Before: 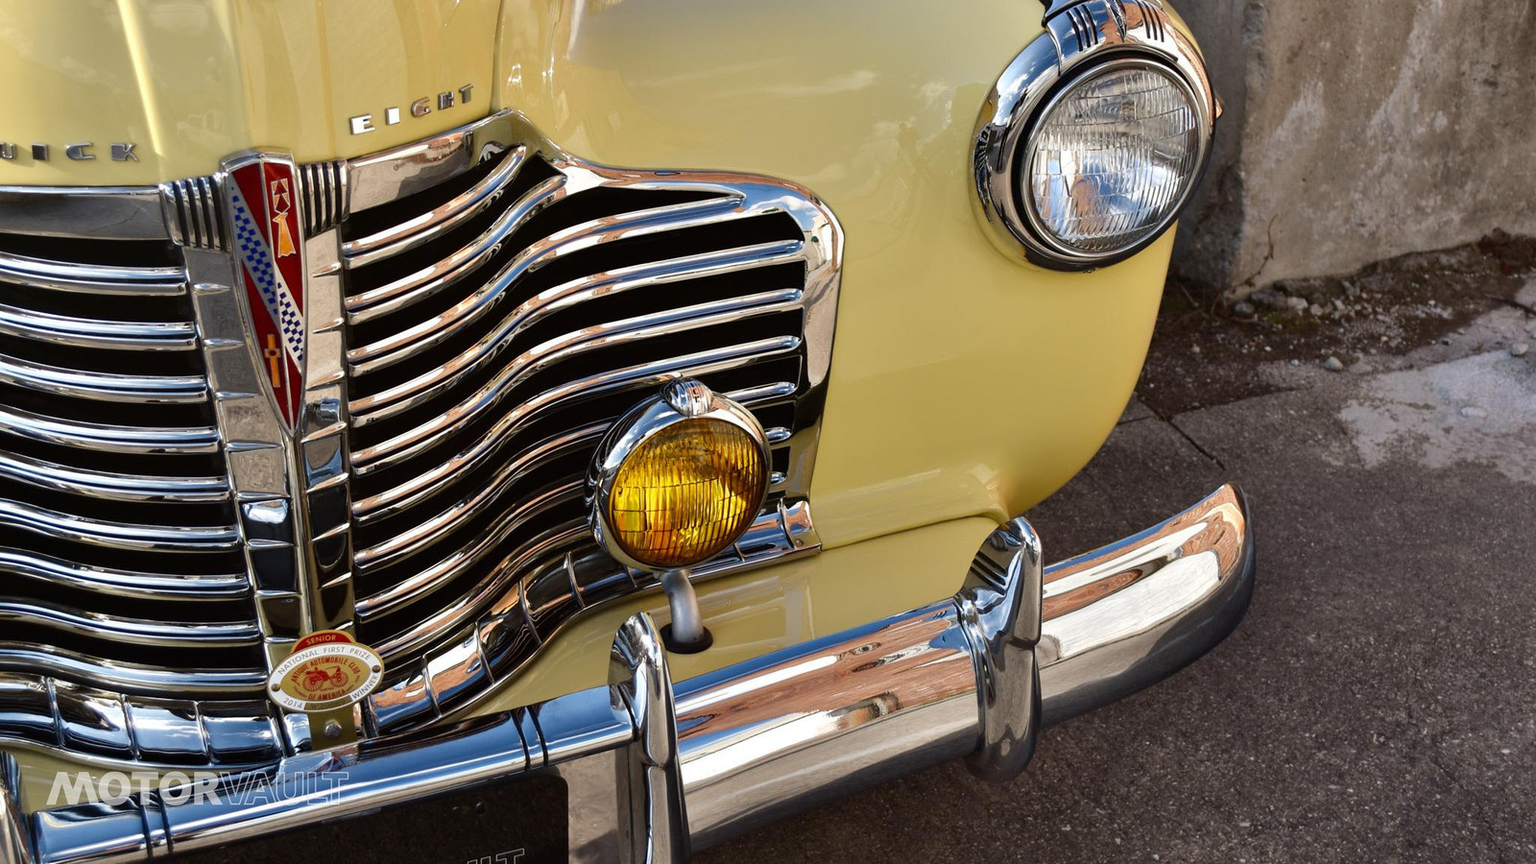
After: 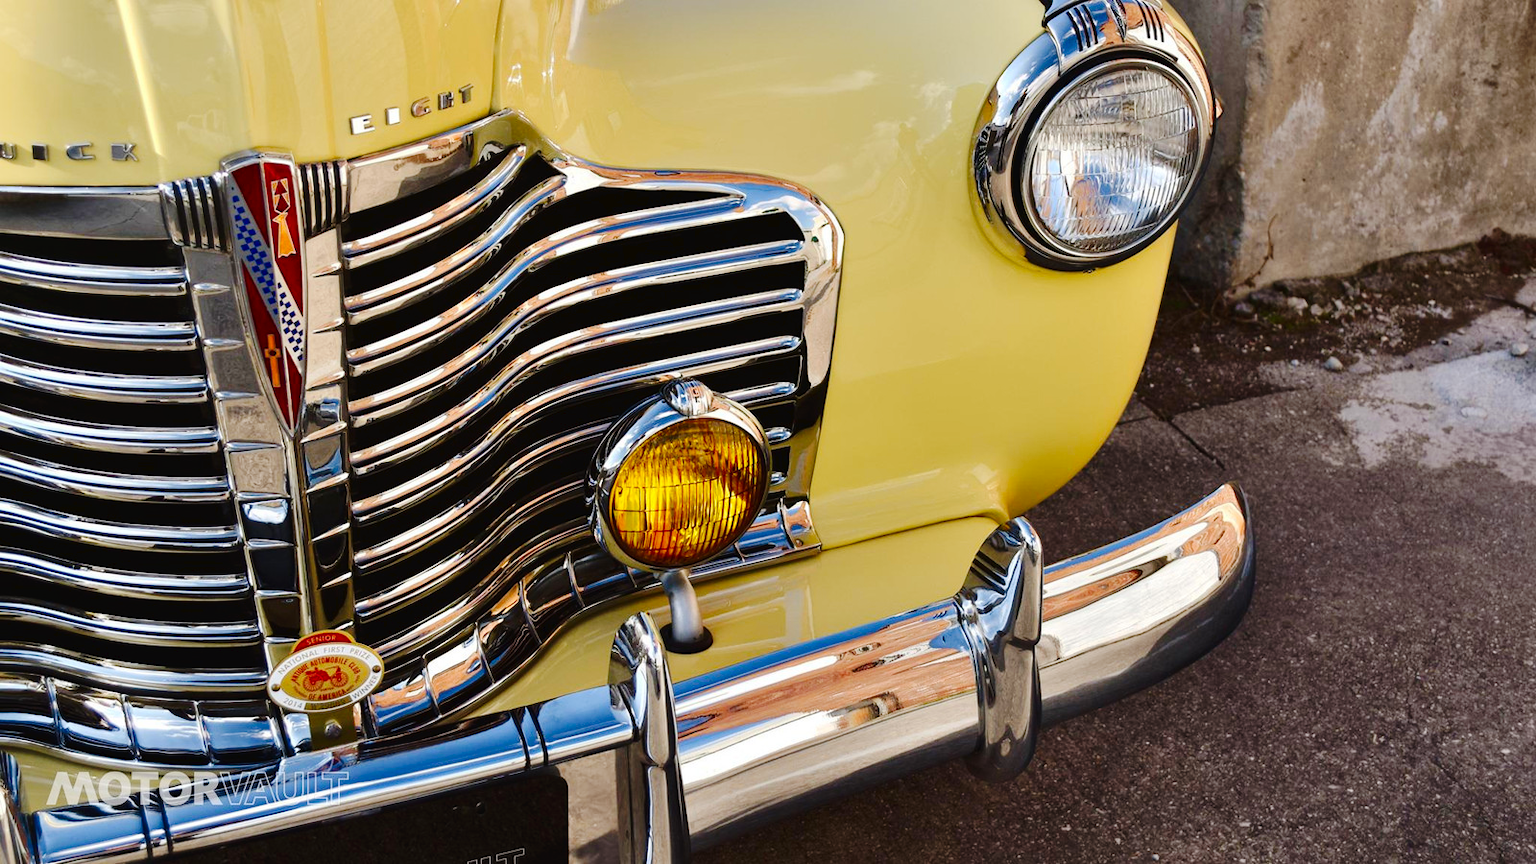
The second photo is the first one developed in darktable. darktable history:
contrast brightness saturation: contrast 0.093, saturation 0.273
tone curve: curves: ch0 [(0, 0) (0.003, 0.02) (0.011, 0.023) (0.025, 0.028) (0.044, 0.045) (0.069, 0.063) (0.1, 0.09) (0.136, 0.122) (0.177, 0.166) (0.224, 0.223) (0.277, 0.297) (0.335, 0.384) (0.399, 0.461) (0.468, 0.549) (0.543, 0.632) (0.623, 0.705) (0.709, 0.772) (0.801, 0.844) (0.898, 0.91) (1, 1)], preserve colors none
